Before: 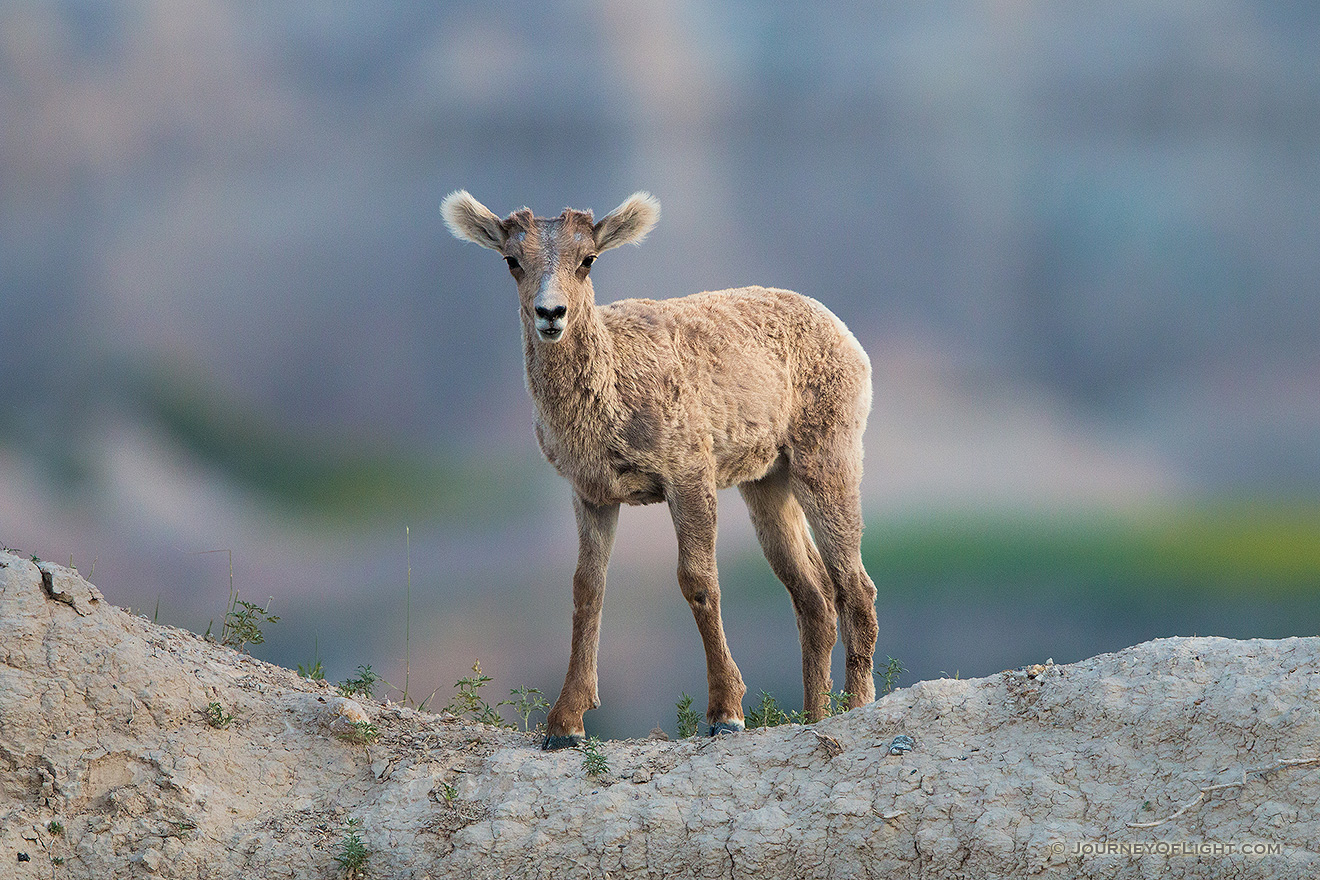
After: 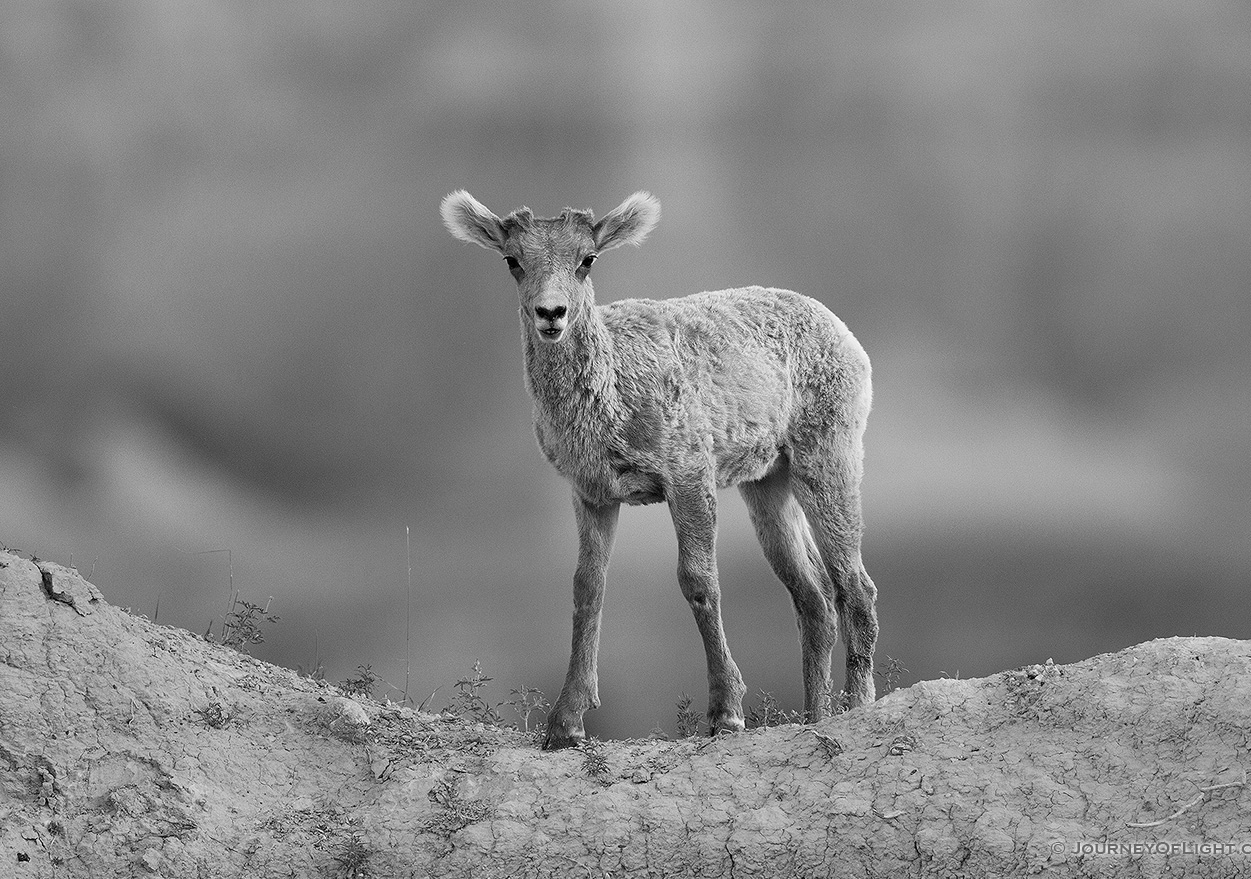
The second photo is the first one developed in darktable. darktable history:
crop and rotate: right 5.167%
monochrome: on, module defaults
